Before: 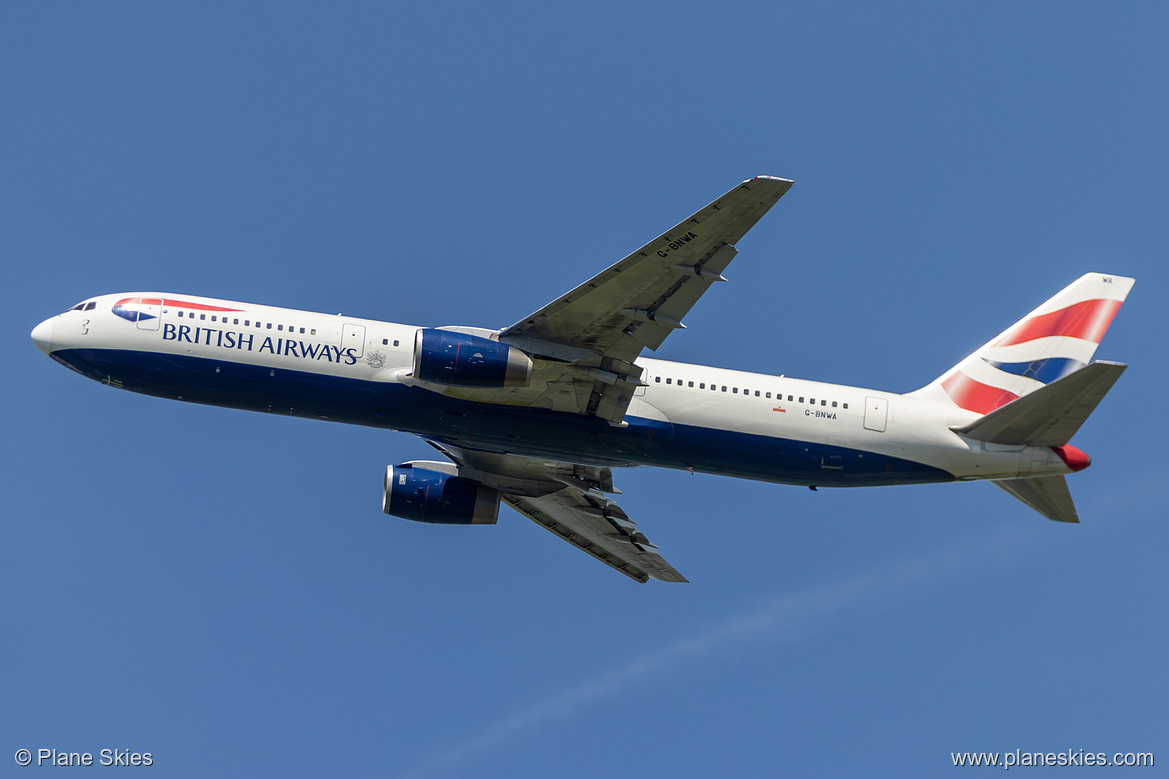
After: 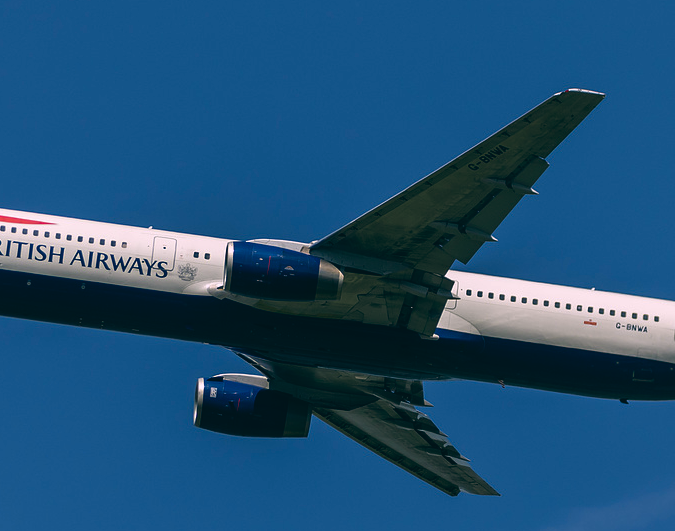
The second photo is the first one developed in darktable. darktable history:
crop: left 16.202%, top 11.208%, right 26.045%, bottom 20.557%
color balance: lift [1.016, 0.983, 1, 1.017], gamma [0.78, 1.018, 1.043, 0.957], gain [0.786, 1.063, 0.937, 1.017], input saturation 118.26%, contrast 13.43%, contrast fulcrum 21.62%, output saturation 82.76%
